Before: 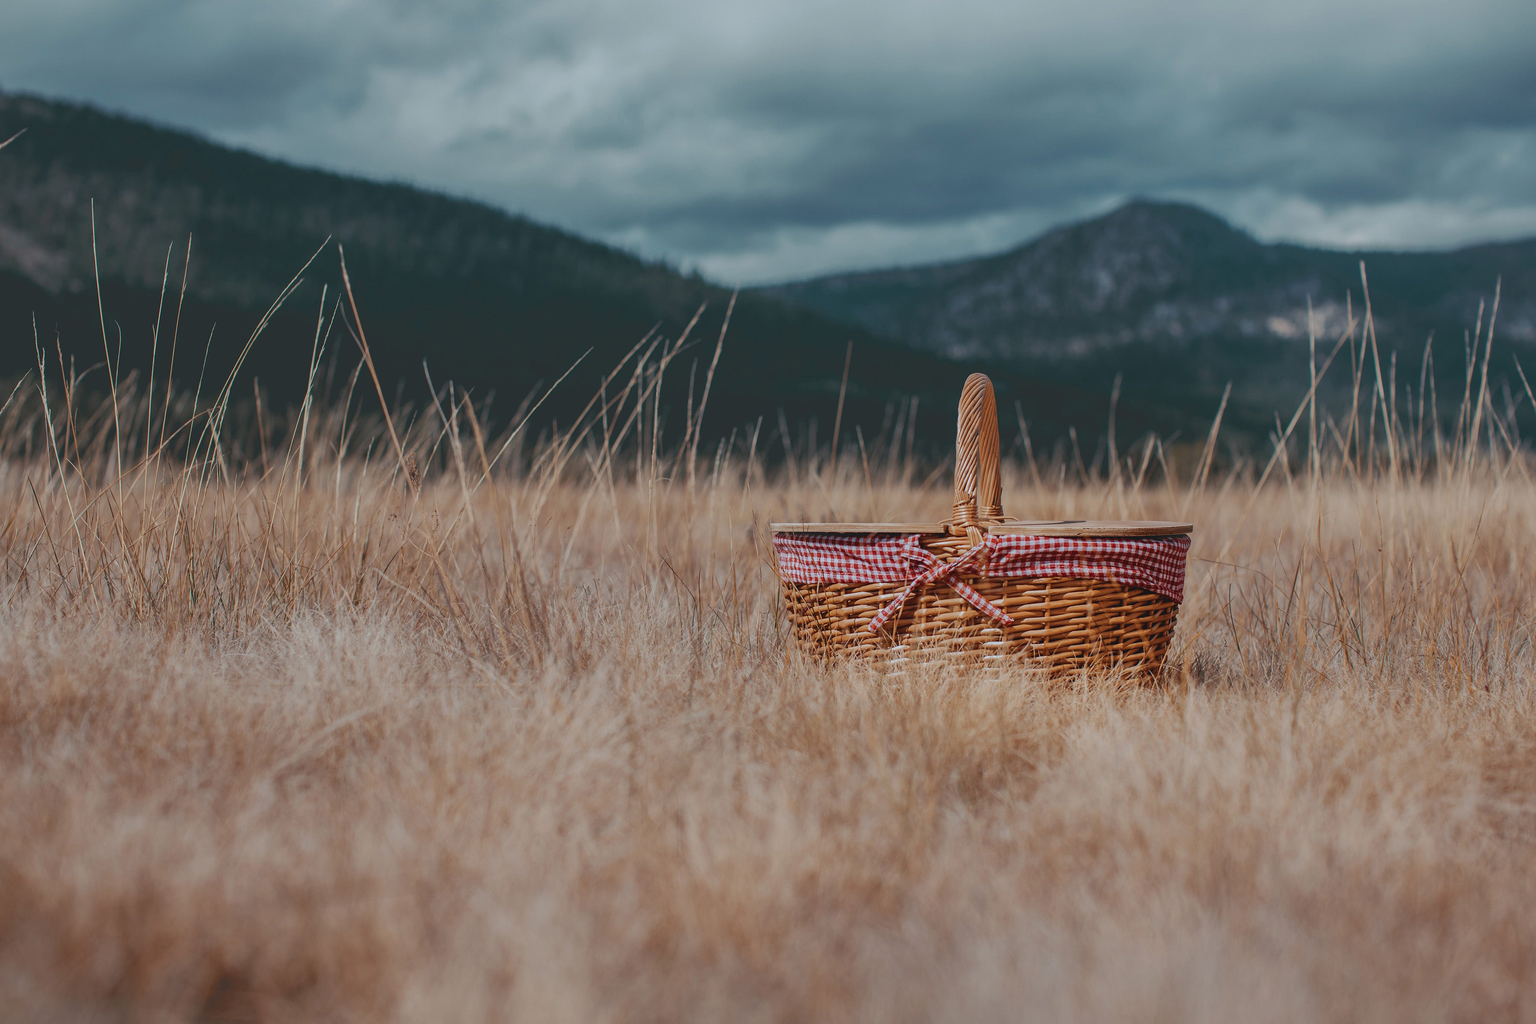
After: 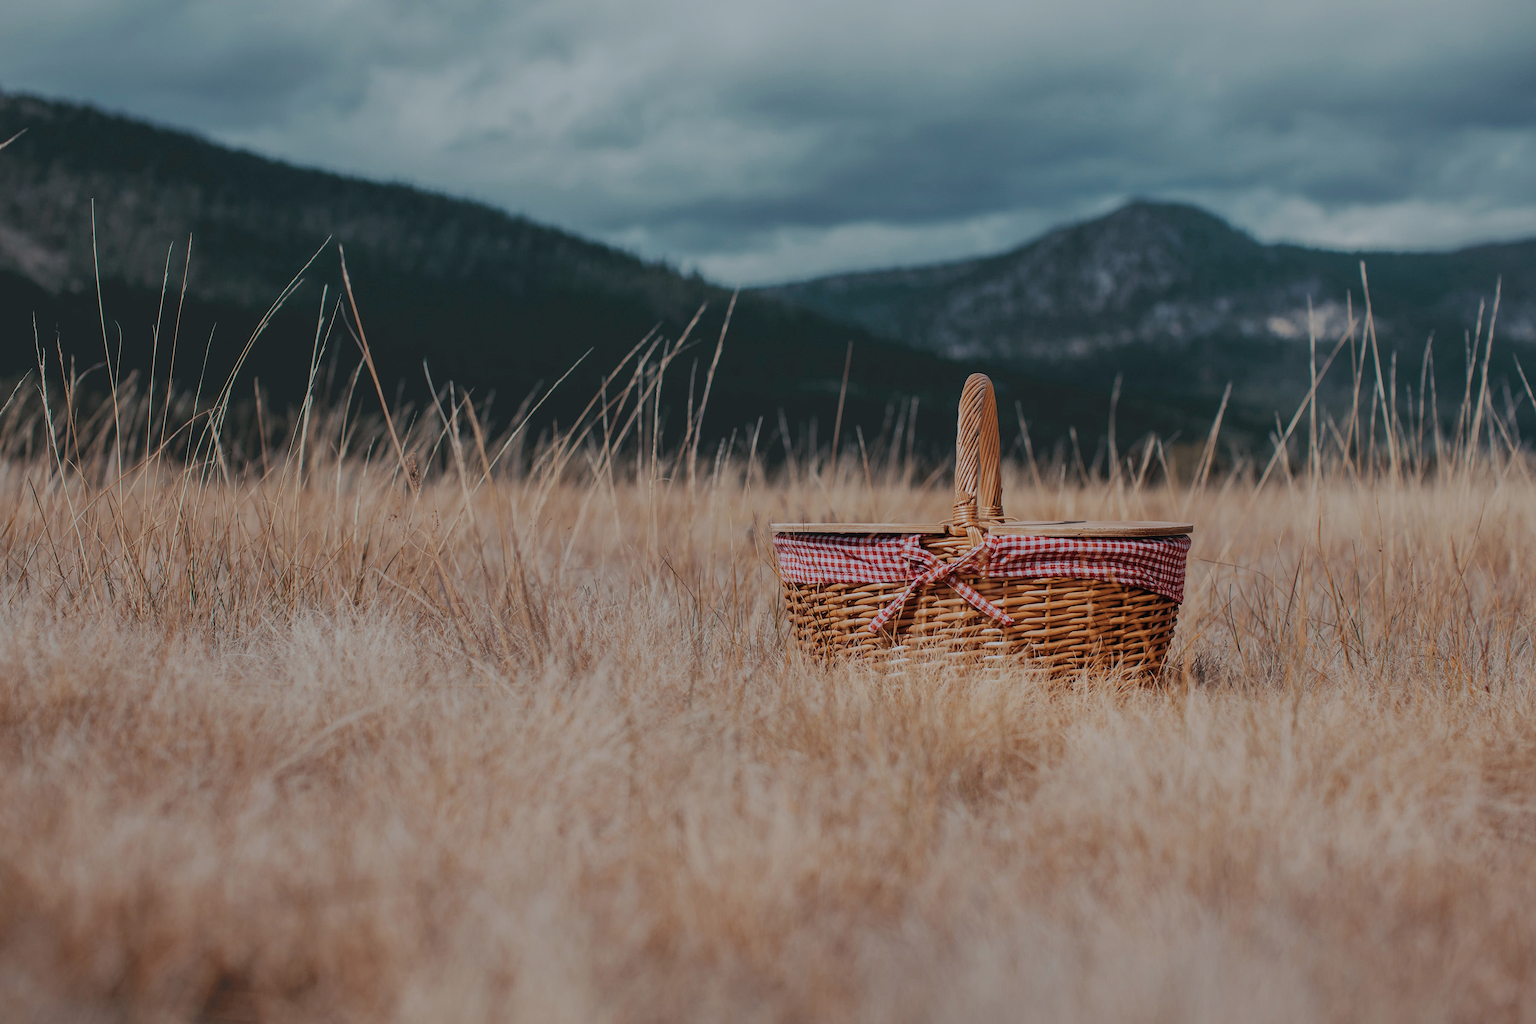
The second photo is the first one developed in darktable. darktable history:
filmic rgb: black relative exposure -7.26 EV, white relative exposure 5.05 EV, hardness 3.21
